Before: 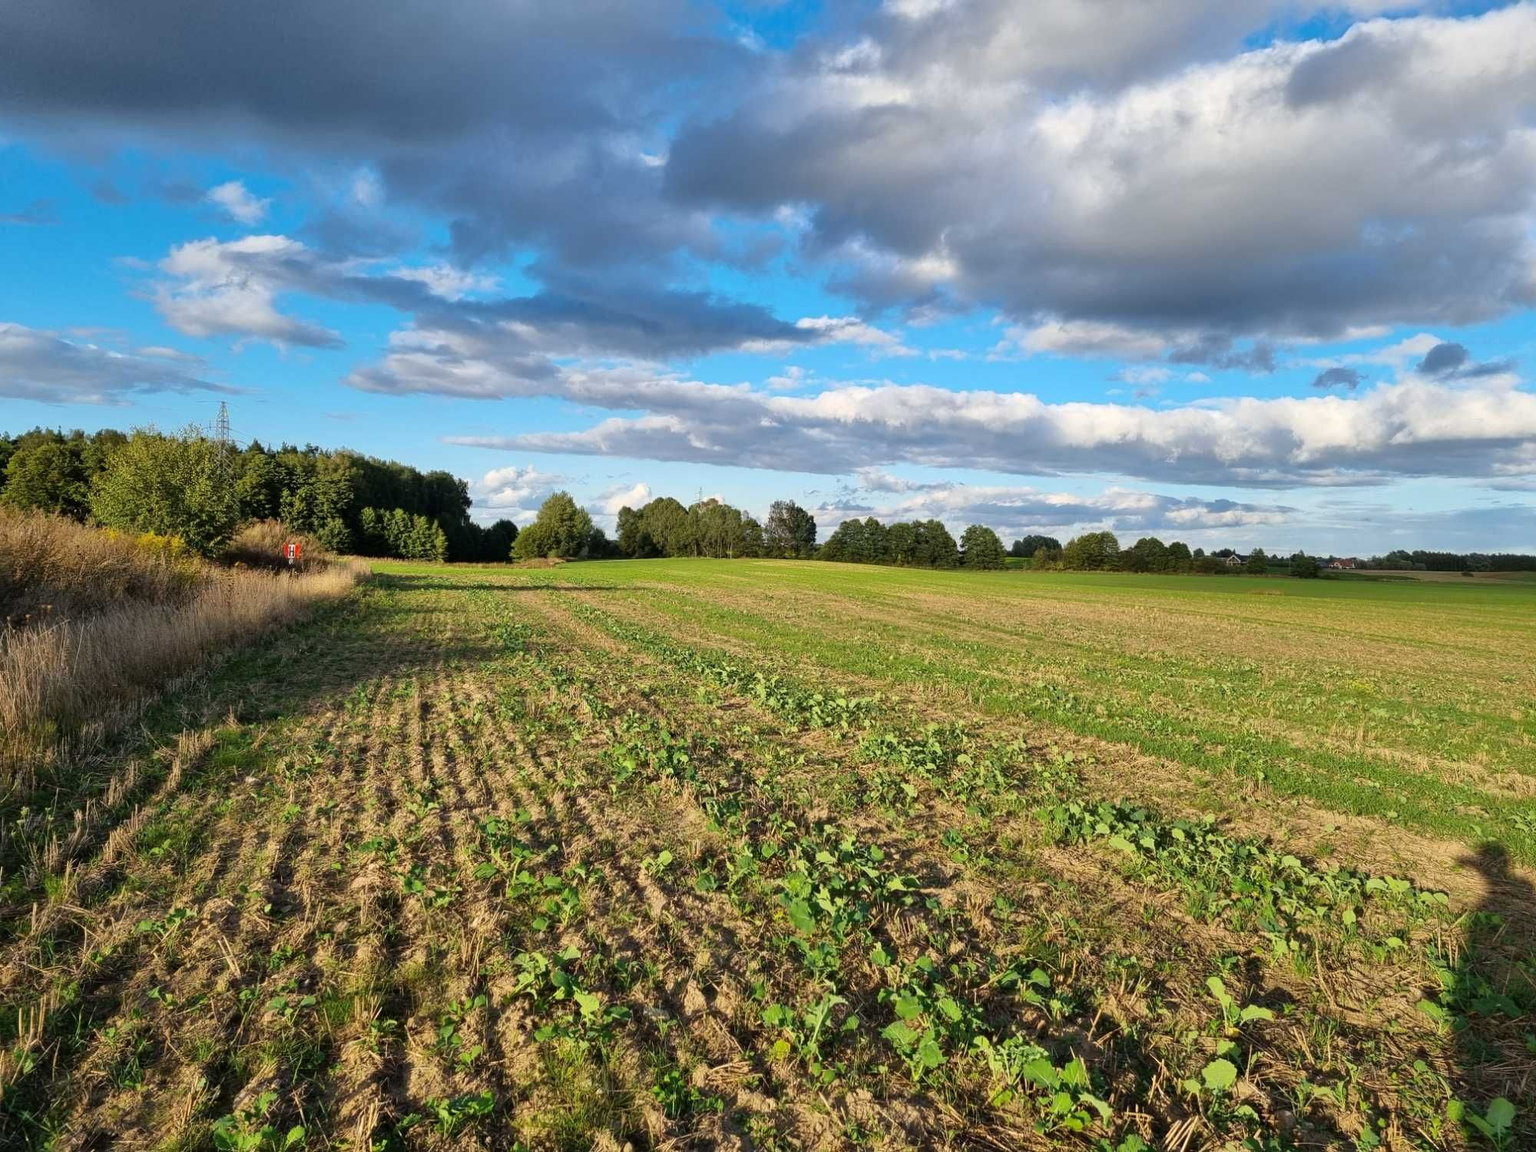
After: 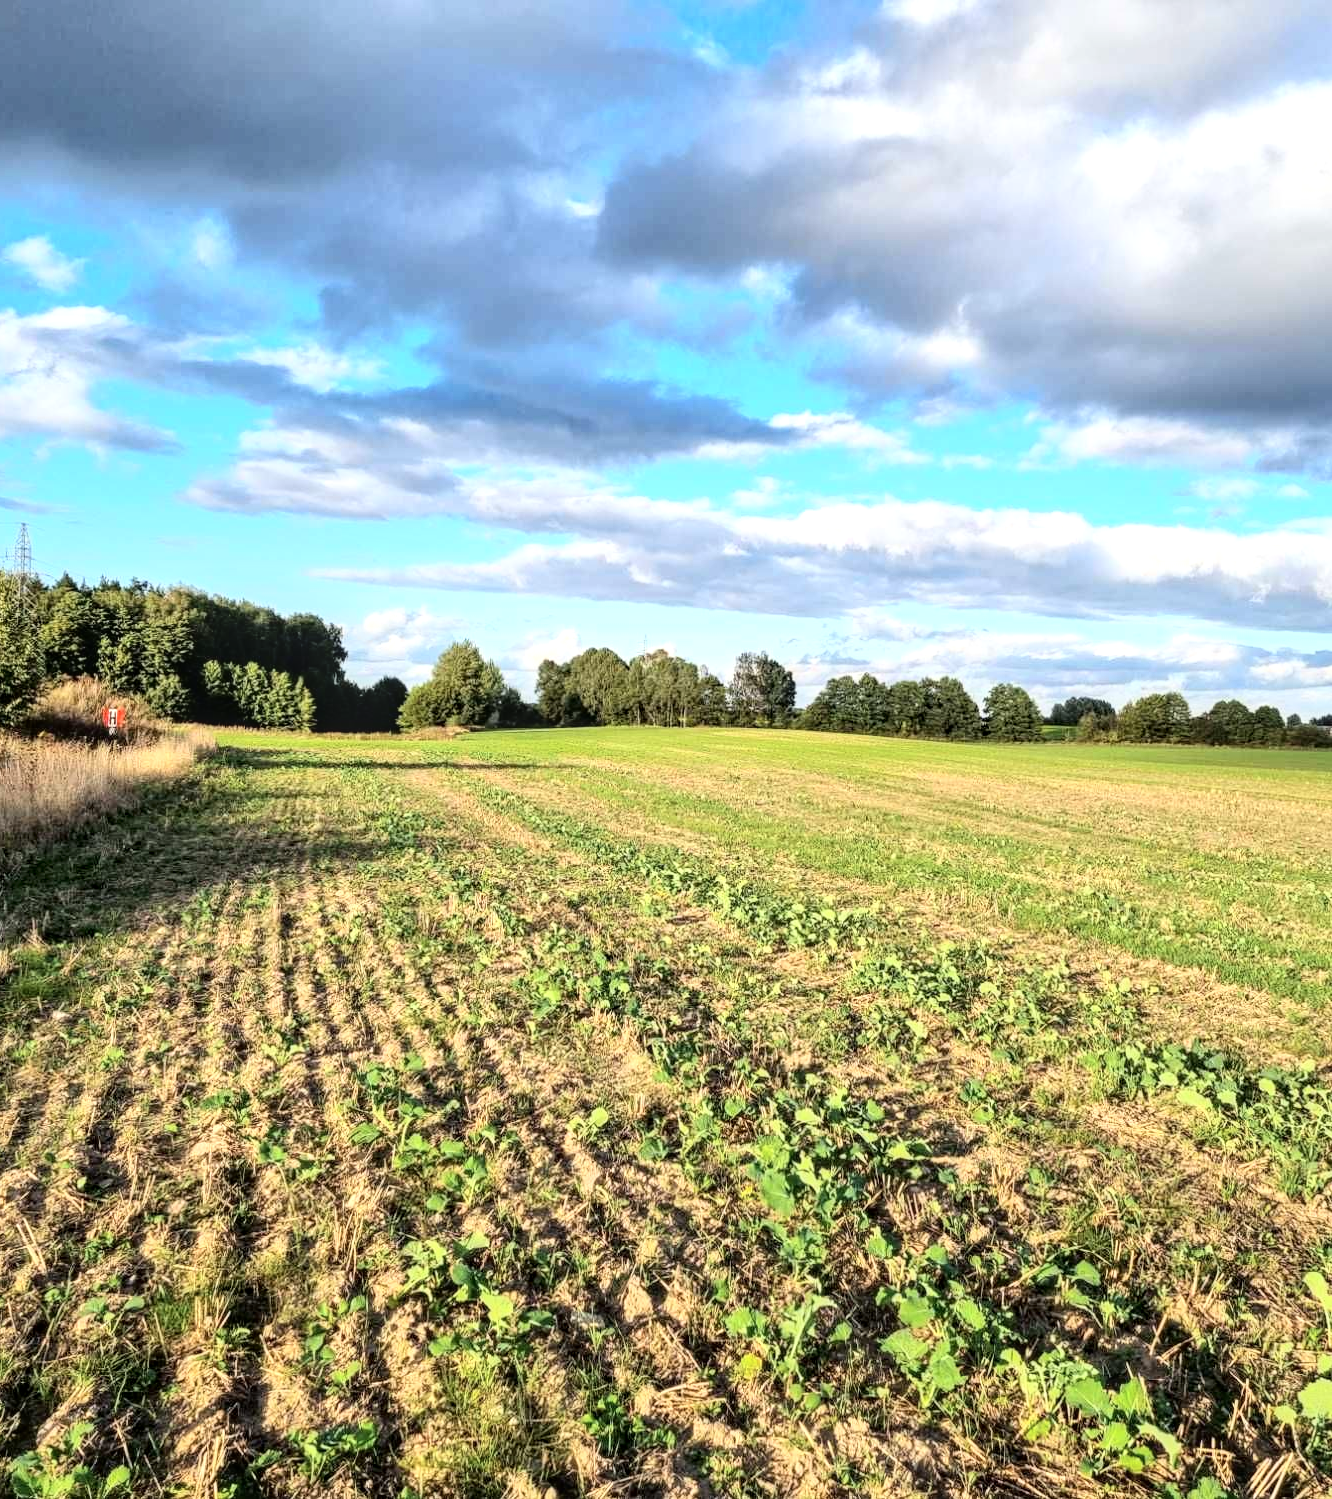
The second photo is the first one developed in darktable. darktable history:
local contrast: on, module defaults
tone curve: curves: ch0 [(0, 0) (0.004, 0.001) (0.133, 0.132) (0.325, 0.395) (0.455, 0.565) (0.832, 0.925) (1, 1)], color space Lab, independent channels, preserve colors none
tone equalizer: -8 EV -0.436 EV, -7 EV -0.379 EV, -6 EV -0.32 EV, -5 EV -0.235 EV, -3 EV 0.231 EV, -2 EV 0.355 EV, -1 EV 0.407 EV, +0 EV 0.394 EV
crop and rotate: left 13.366%, right 20.014%
